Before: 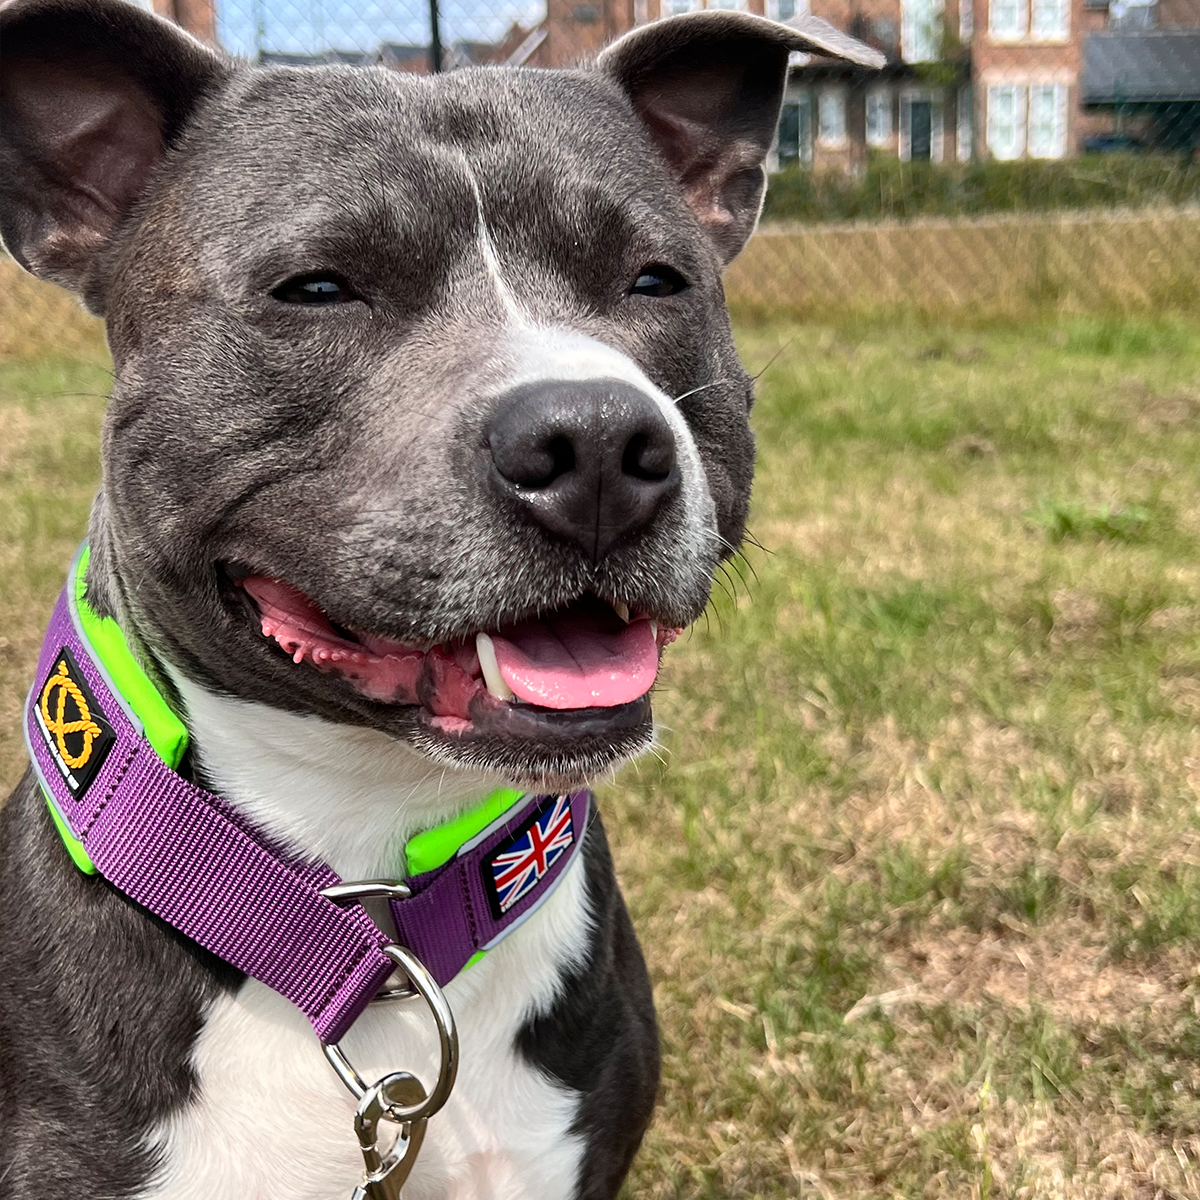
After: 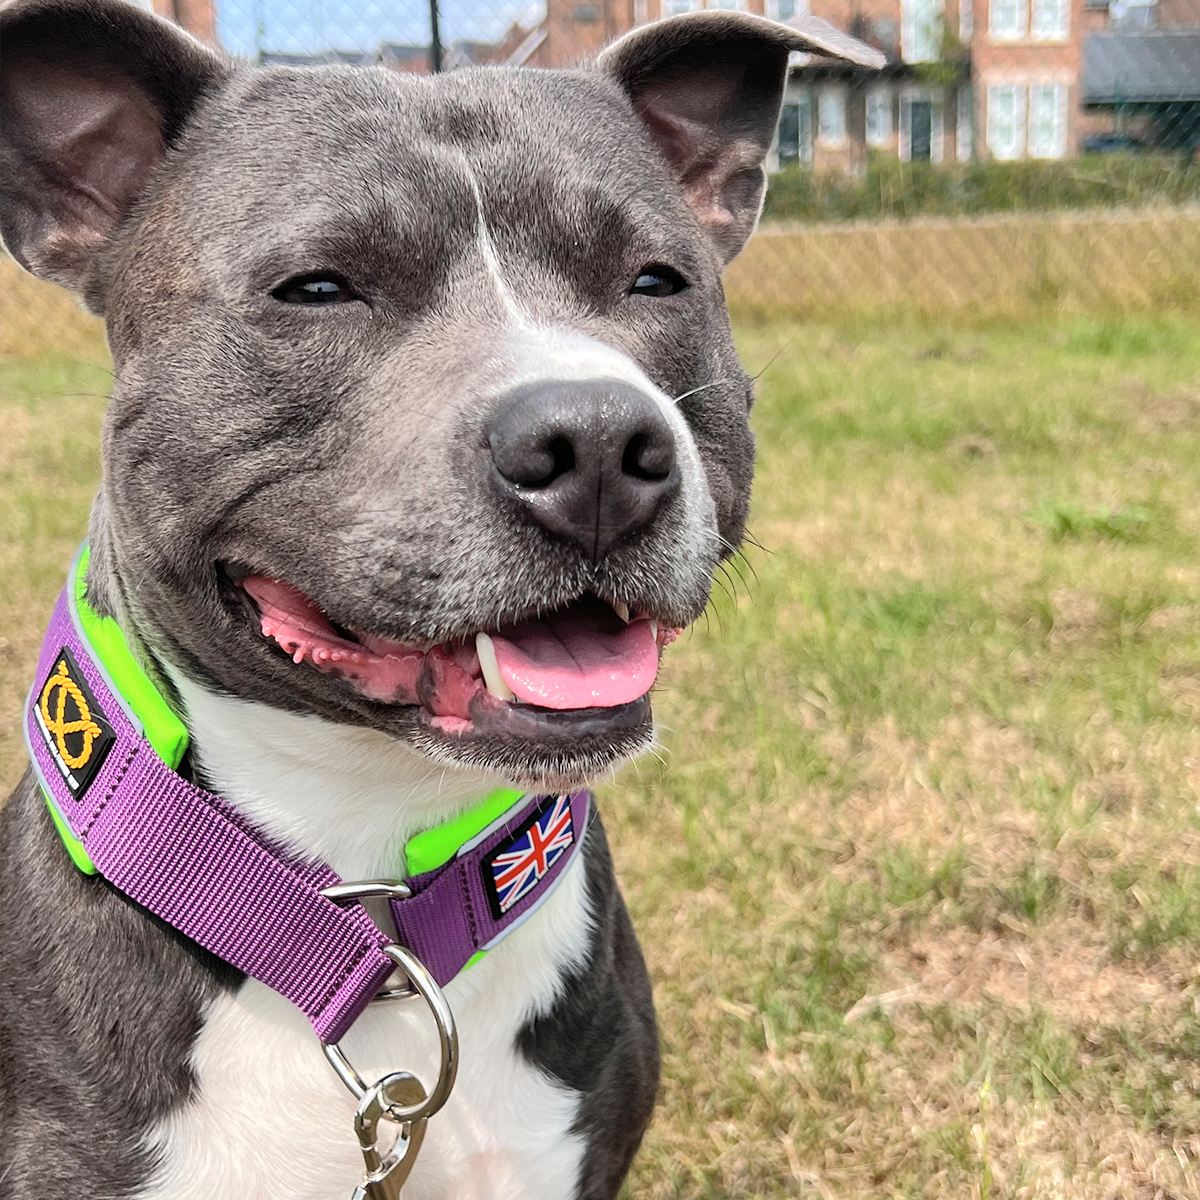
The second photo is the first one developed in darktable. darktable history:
base curve: curves: ch0 [(0, 0) (0.235, 0.266) (0.503, 0.496) (0.786, 0.72) (1, 1)]
contrast brightness saturation: brightness 0.15
